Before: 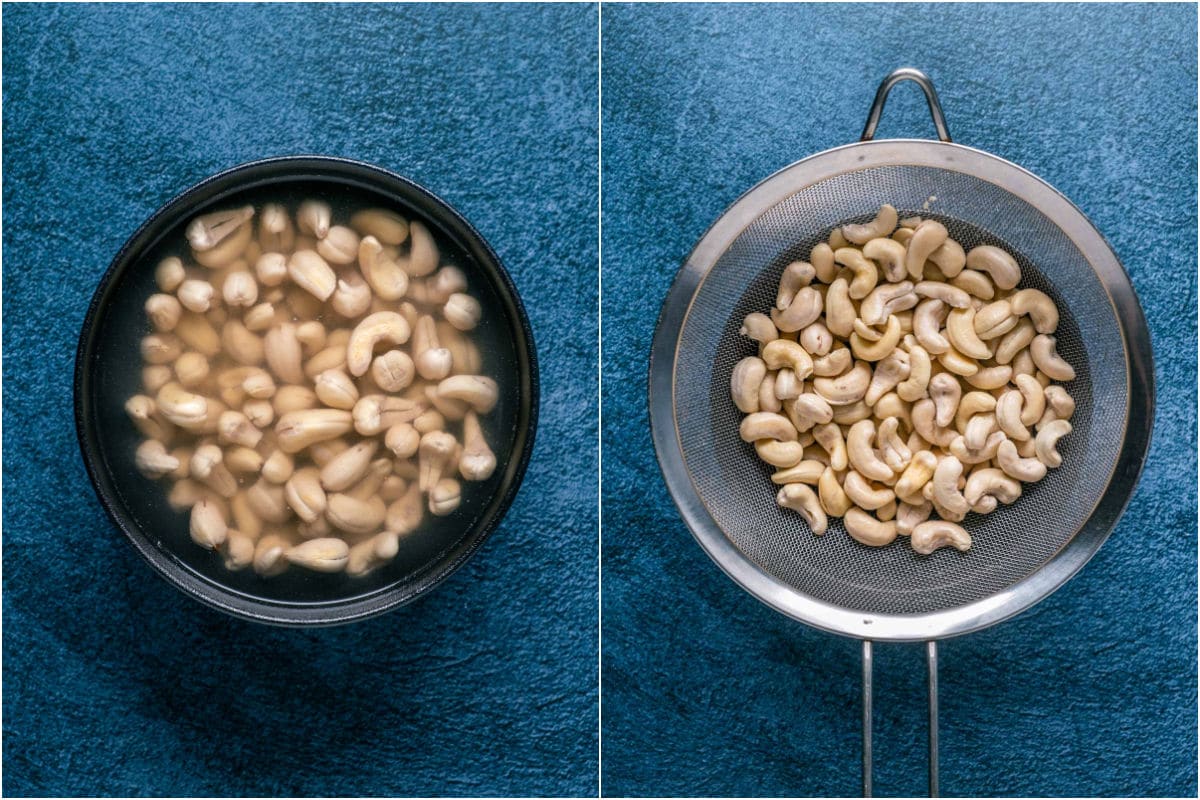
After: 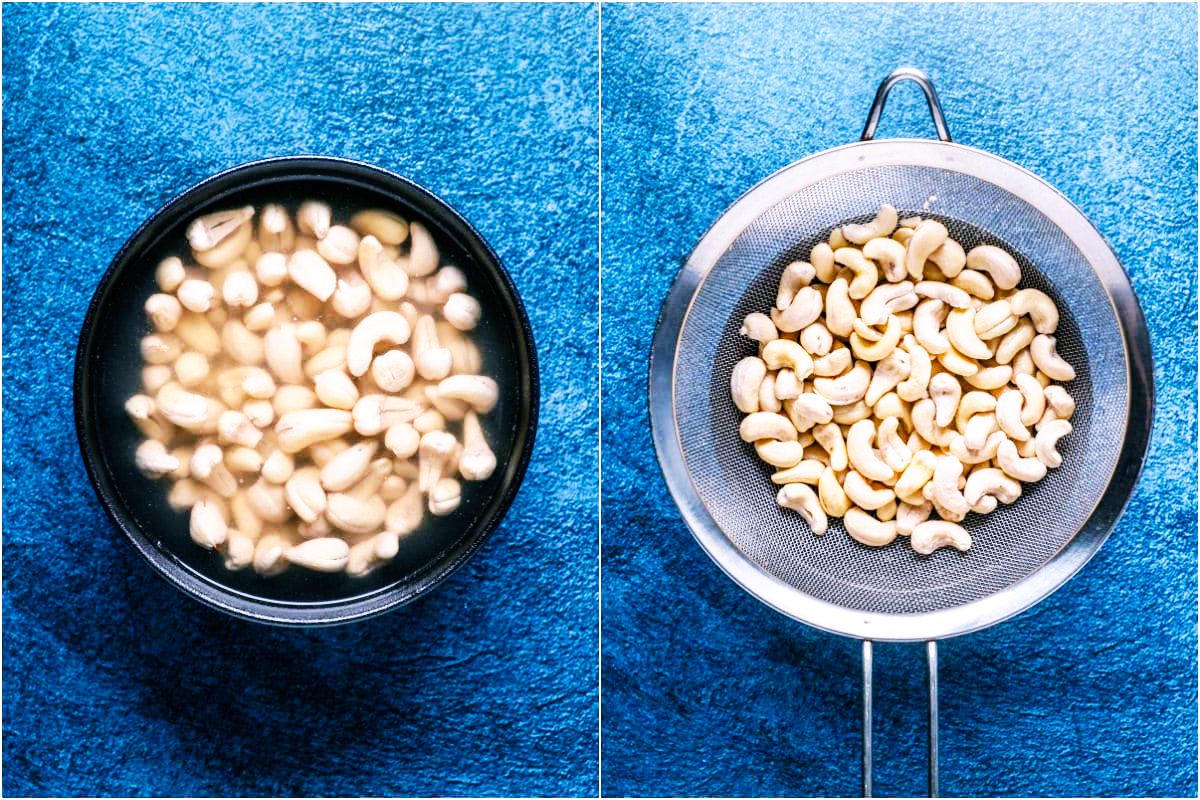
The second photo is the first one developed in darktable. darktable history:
white balance: red 1.004, blue 1.096
base curve: curves: ch0 [(0, 0) (0.007, 0.004) (0.027, 0.03) (0.046, 0.07) (0.207, 0.54) (0.442, 0.872) (0.673, 0.972) (1, 1)], preserve colors none
